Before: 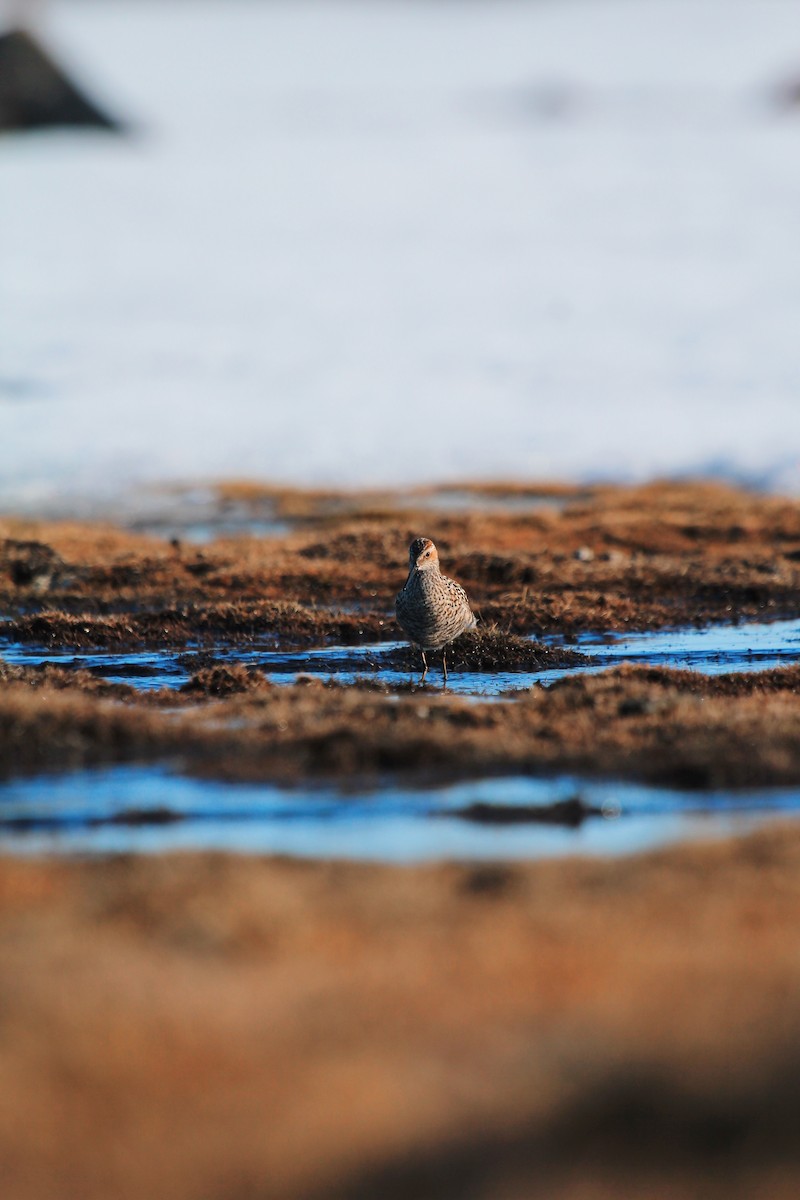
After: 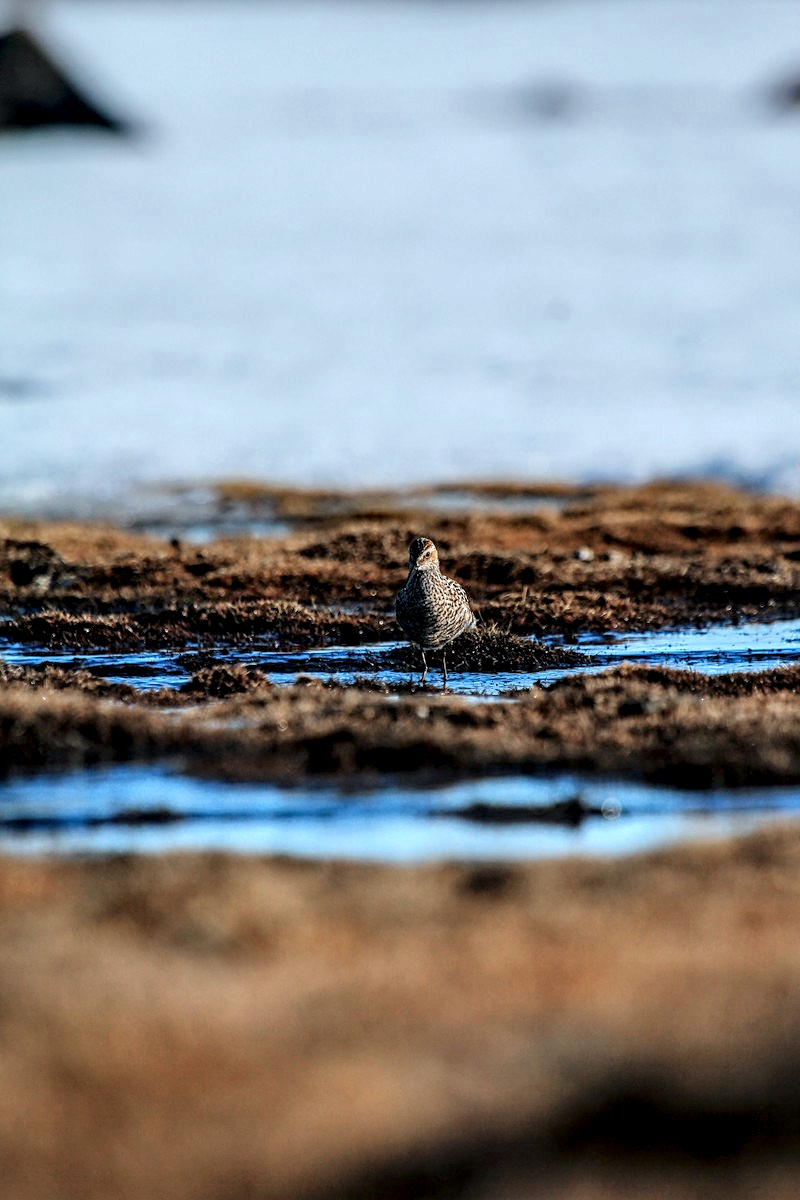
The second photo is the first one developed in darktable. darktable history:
white balance: red 0.925, blue 1.046
local contrast: highlights 19%, detail 186%
shadows and highlights: shadows 37.27, highlights -28.18, soften with gaussian
sharpen: on, module defaults
